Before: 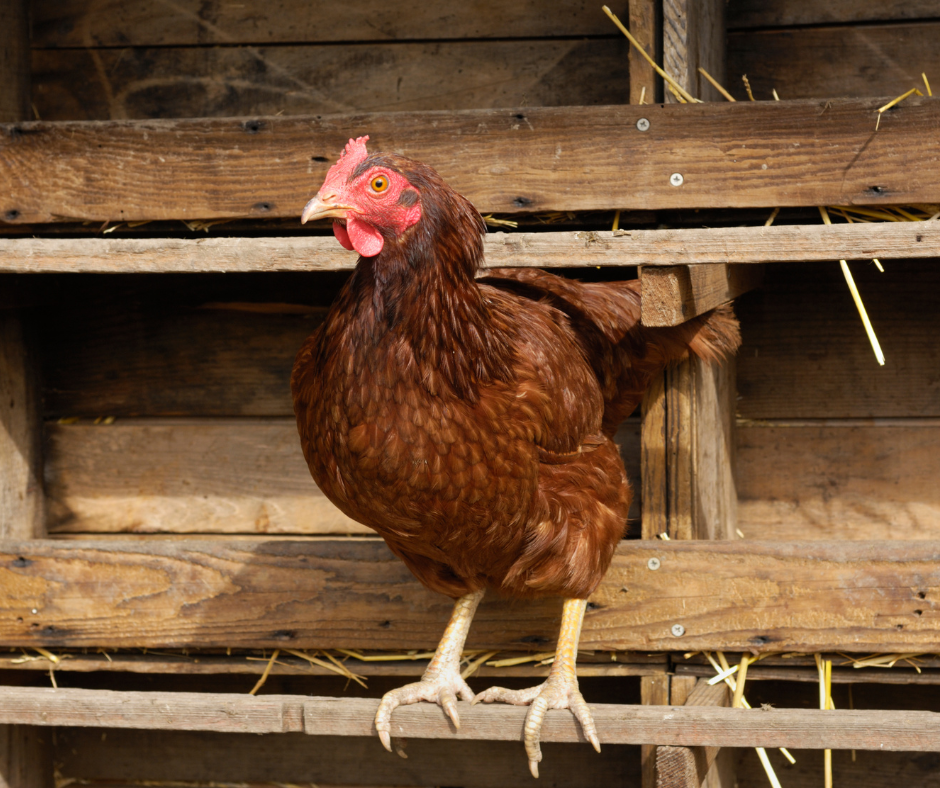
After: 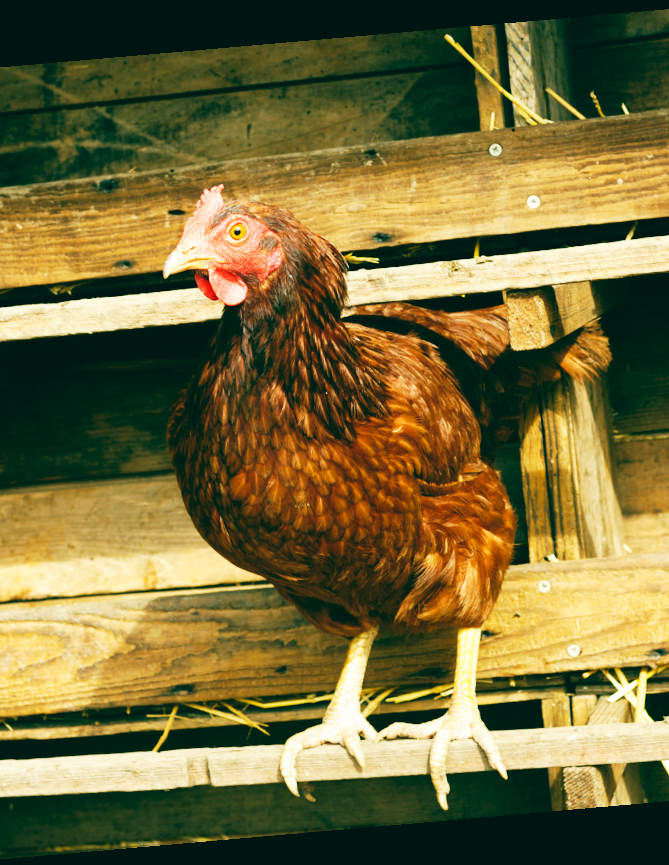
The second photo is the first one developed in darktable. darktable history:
base curve: curves: ch0 [(0, 0) (0.007, 0.004) (0.027, 0.03) (0.046, 0.07) (0.207, 0.54) (0.442, 0.872) (0.673, 0.972) (1, 1)], preserve colors none
rotate and perspective: rotation -4.98°, automatic cropping off
crop and rotate: left 15.546%, right 17.787%
color balance: lift [1.005, 0.99, 1.007, 1.01], gamma [1, 1.034, 1.032, 0.966], gain [0.873, 1.055, 1.067, 0.933]
